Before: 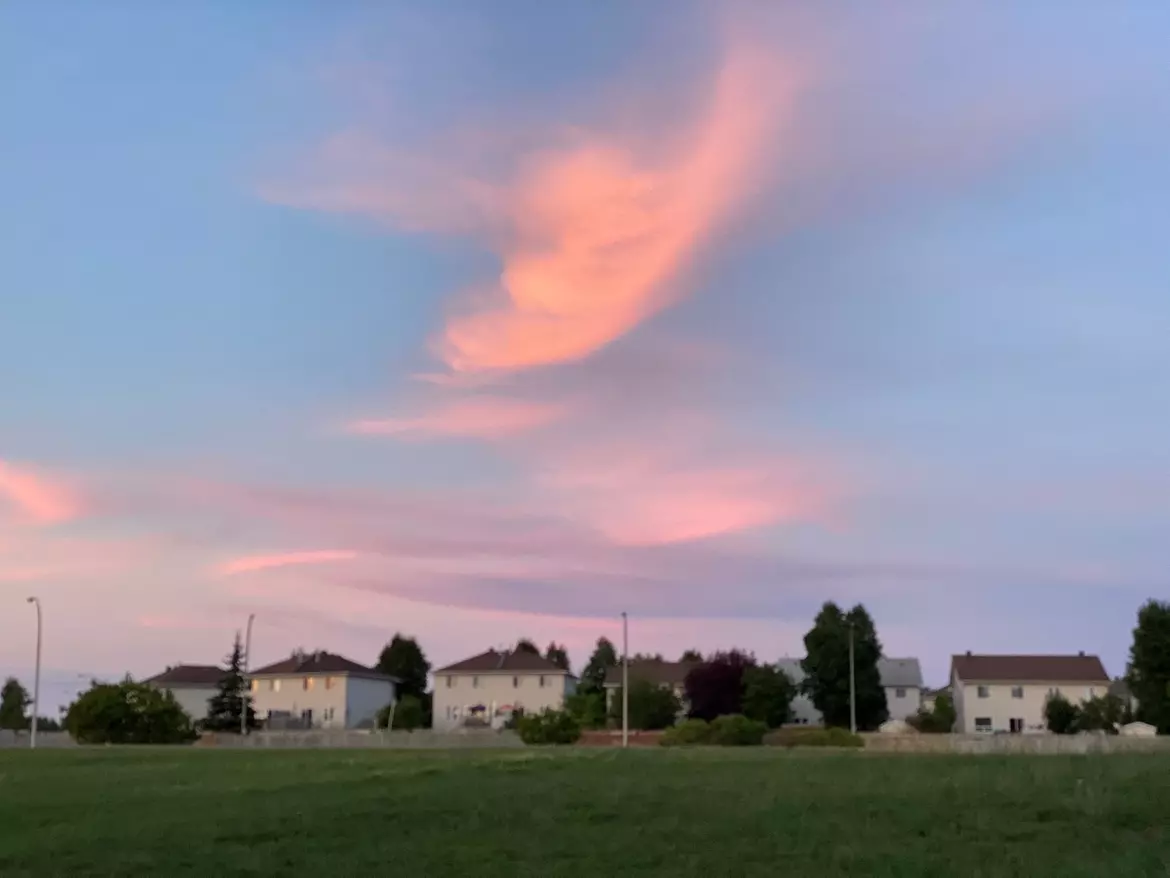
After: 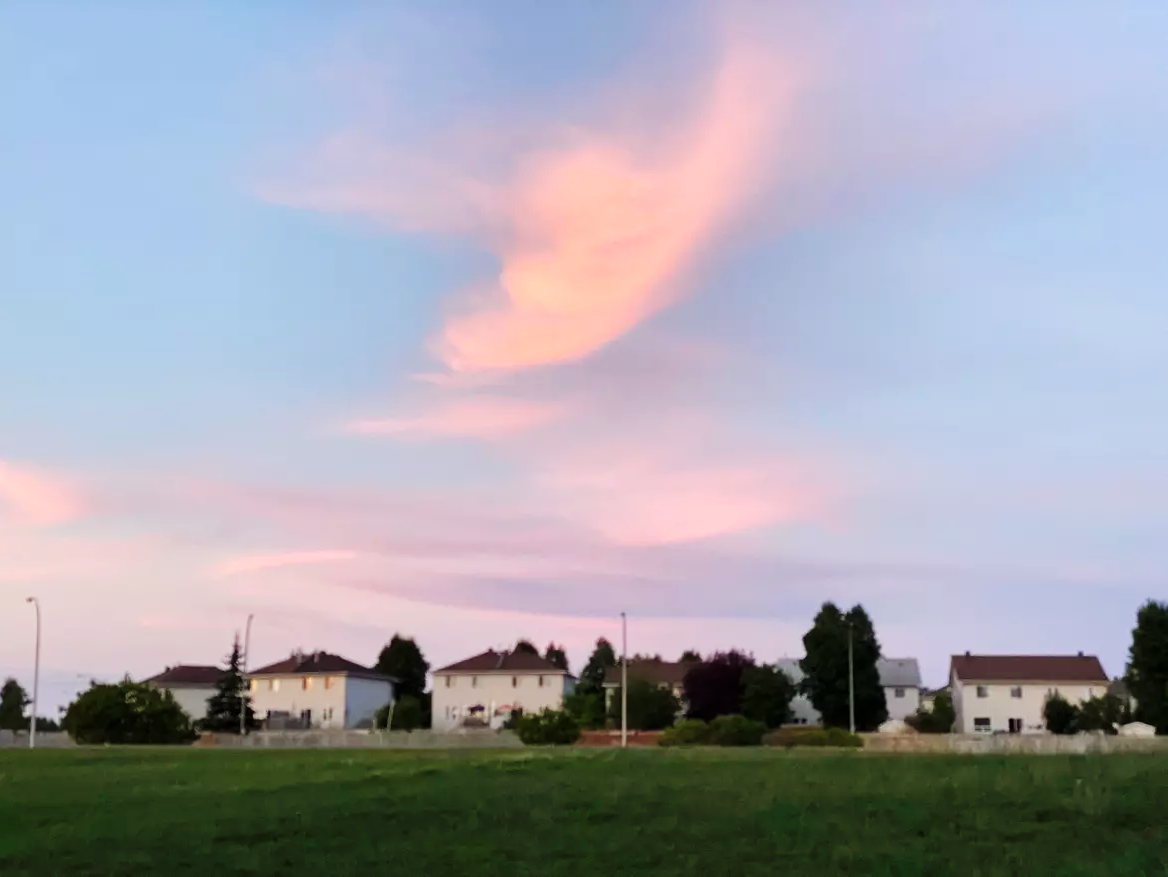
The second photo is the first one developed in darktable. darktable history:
base curve: curves: ch0 [(0, 0) (0.032, 0.025) (0.121, 0.166) (0.206, 0.329) (0.605, 0.79) (1, 1)], preserve colors none
crop and rotate: left 0.126%
